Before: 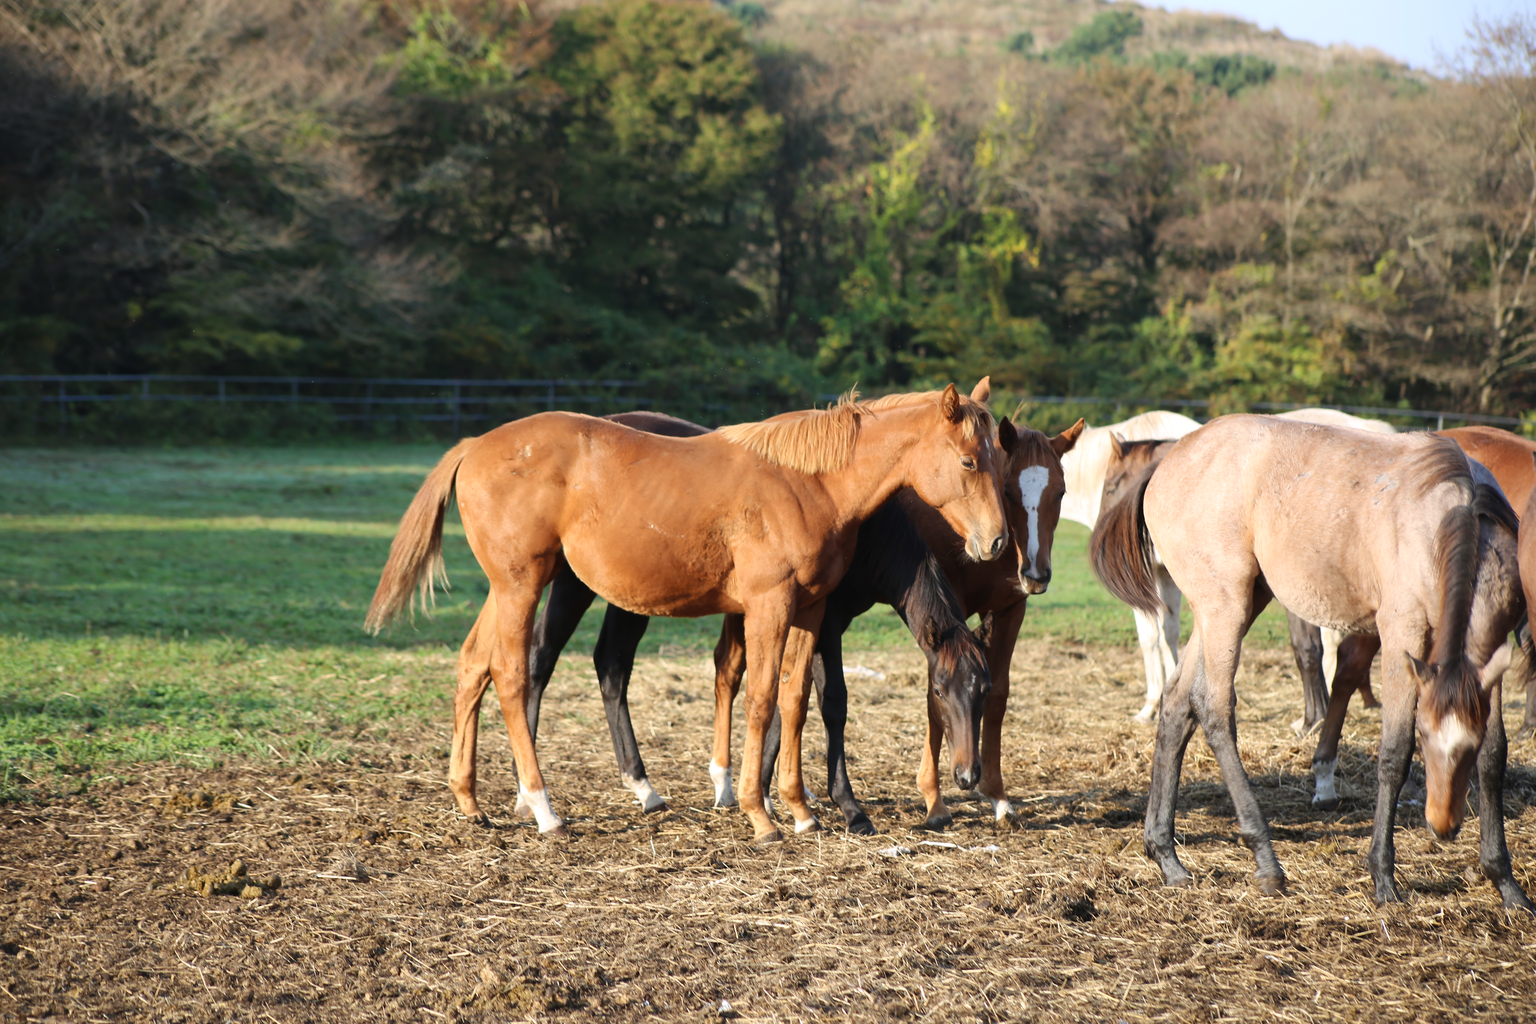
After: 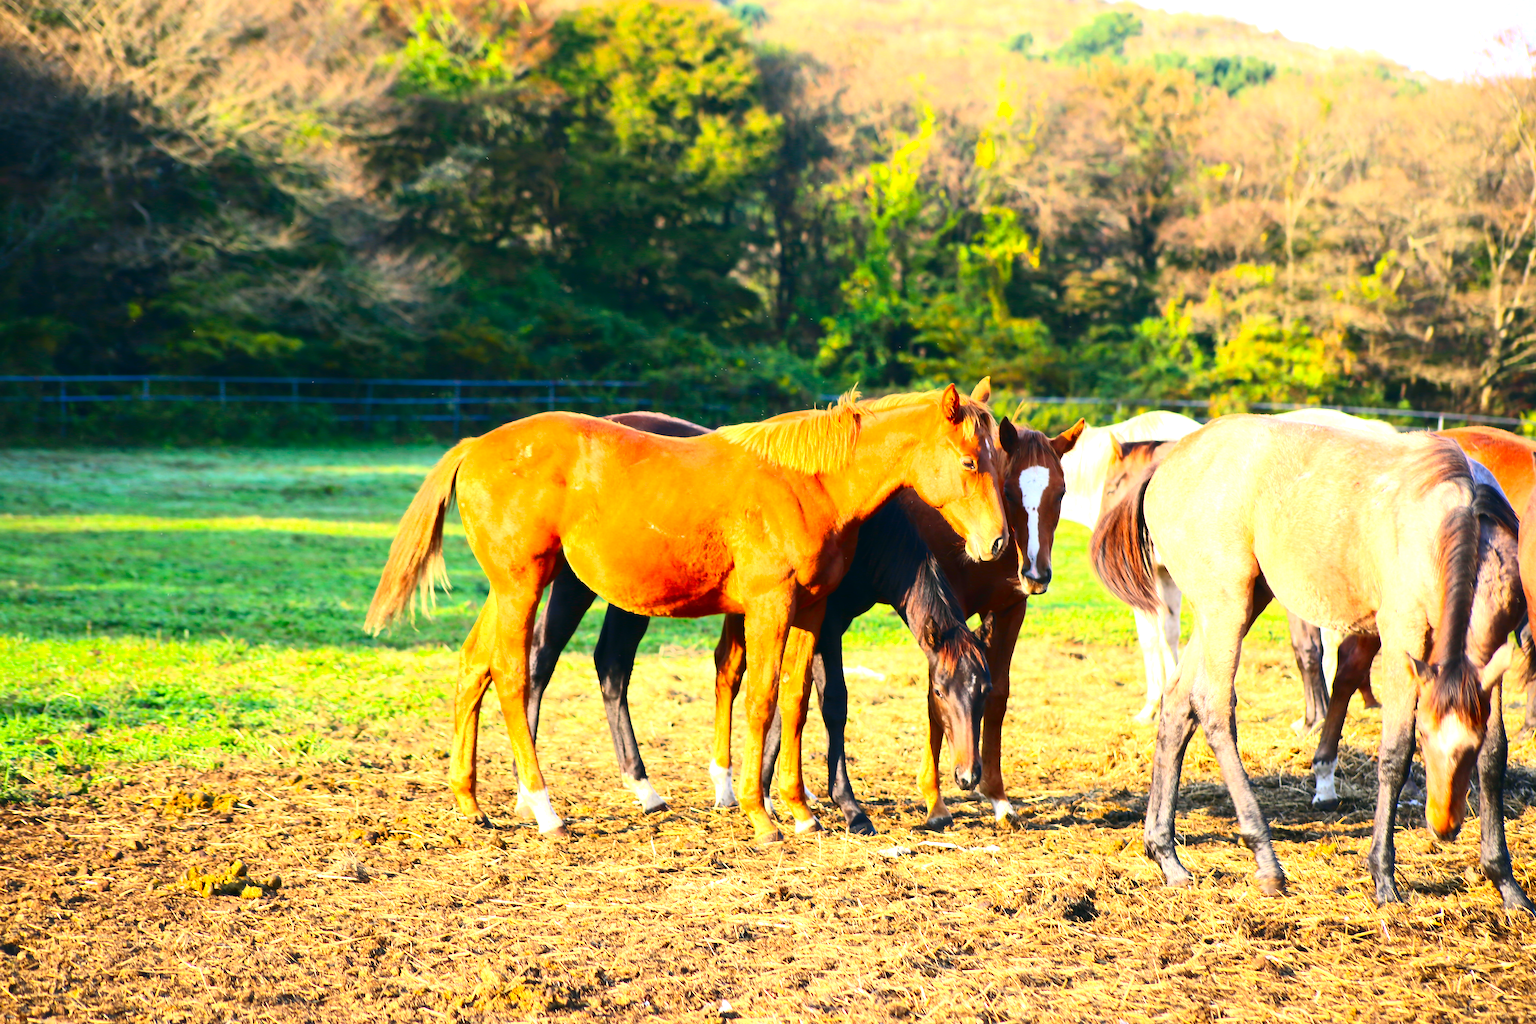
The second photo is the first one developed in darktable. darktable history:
exposure: exposure 1.094 EV, compensate highlight preservation false
color correction: highlights a* 5.38, highlights b* 5.32, shadows a* -4.1, shadows b* -5.19
contrast brightness saturation: contrast 0.255, brightness 0.013, saturation 0.87
